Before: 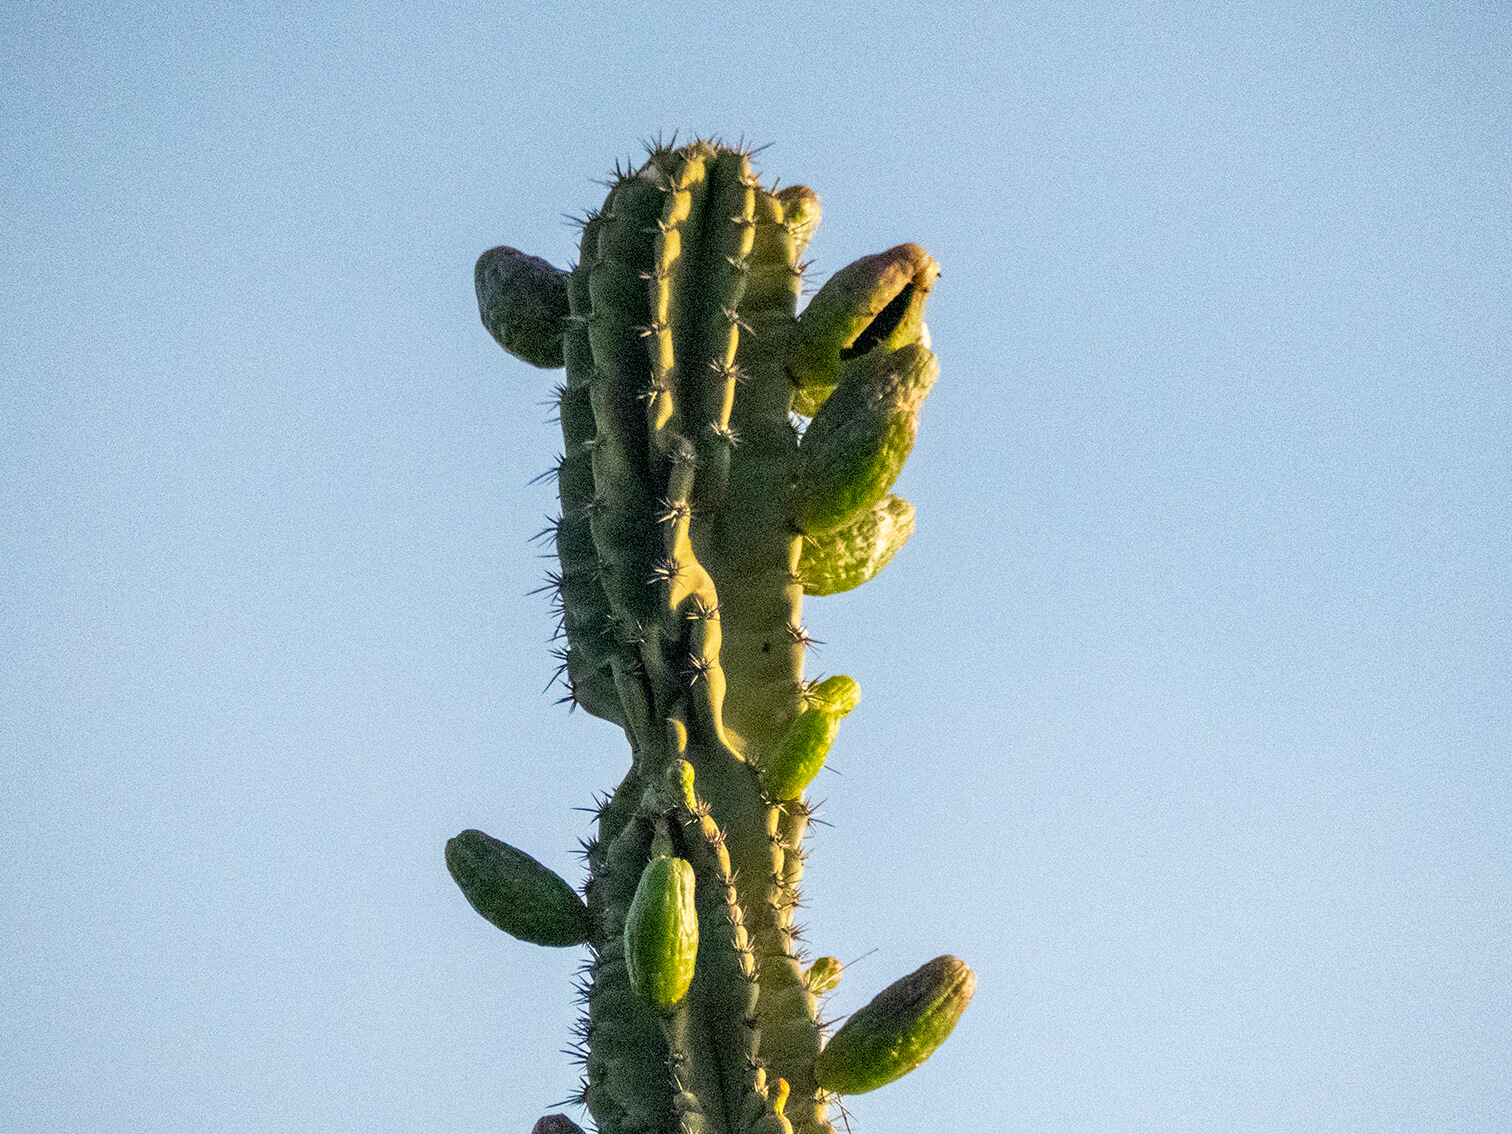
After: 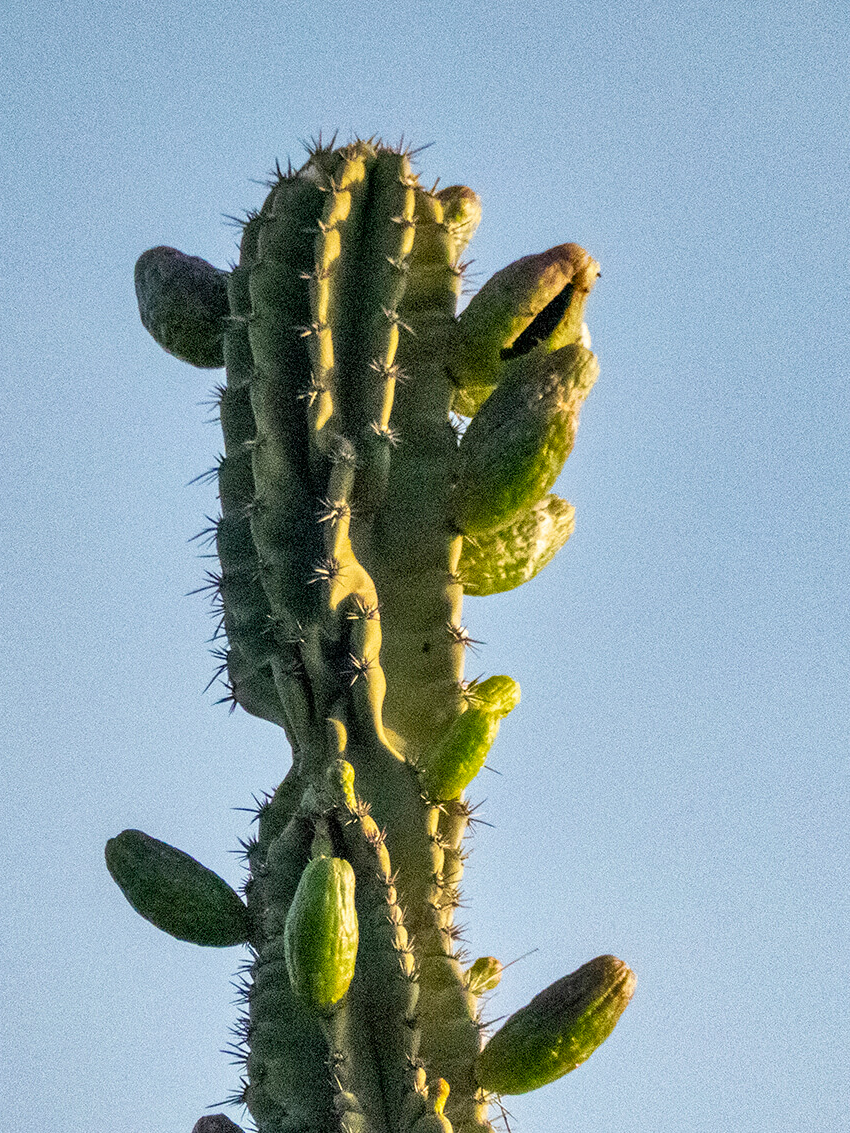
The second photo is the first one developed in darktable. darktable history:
crop and rotate: left 22.516%, right 21.234%
shadows and highlights: low approximation 0.01, soften with gaussian
